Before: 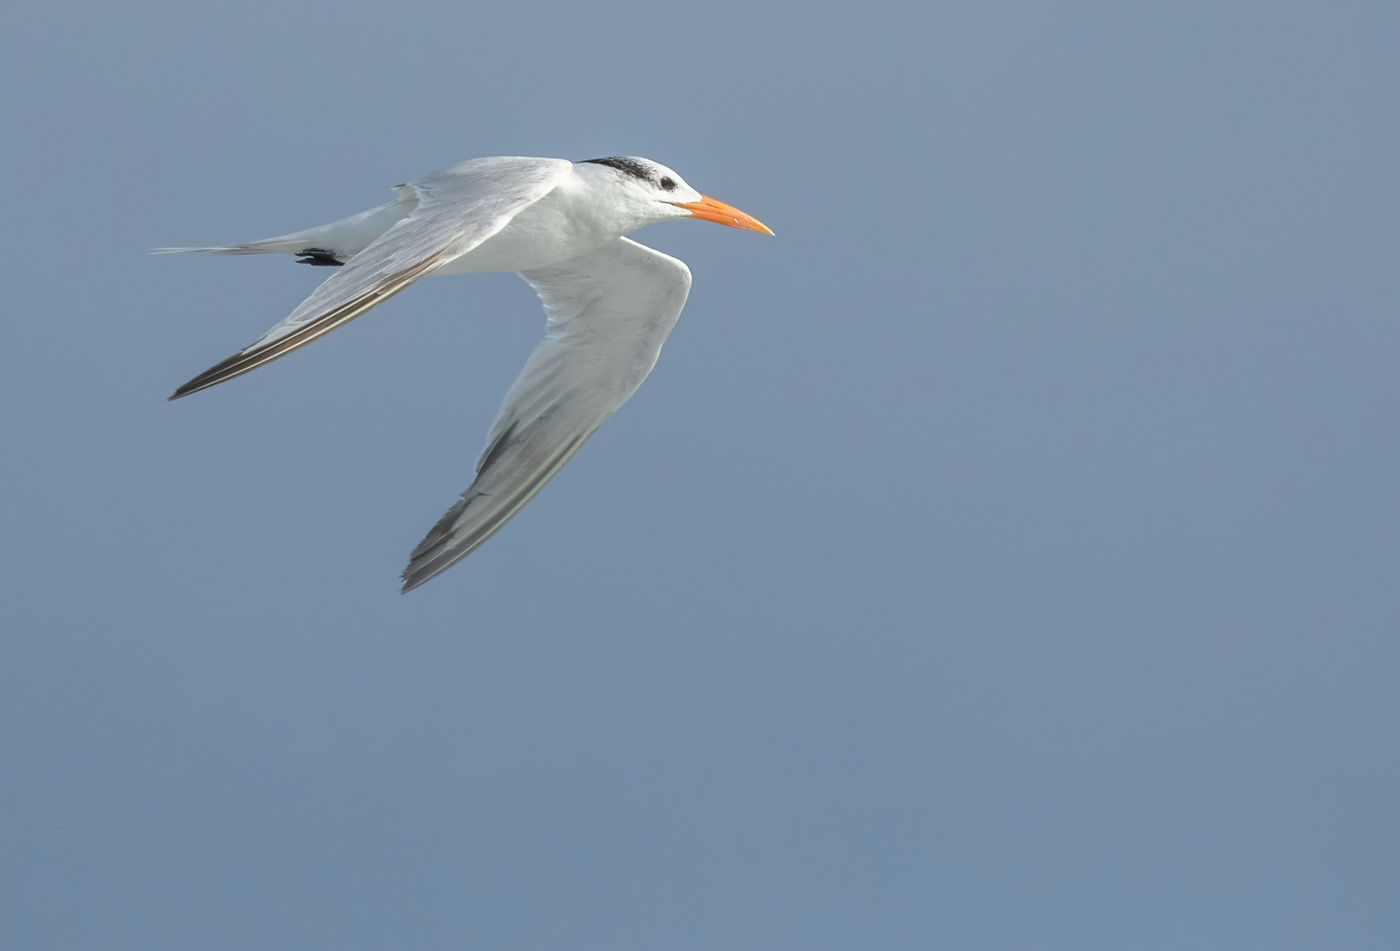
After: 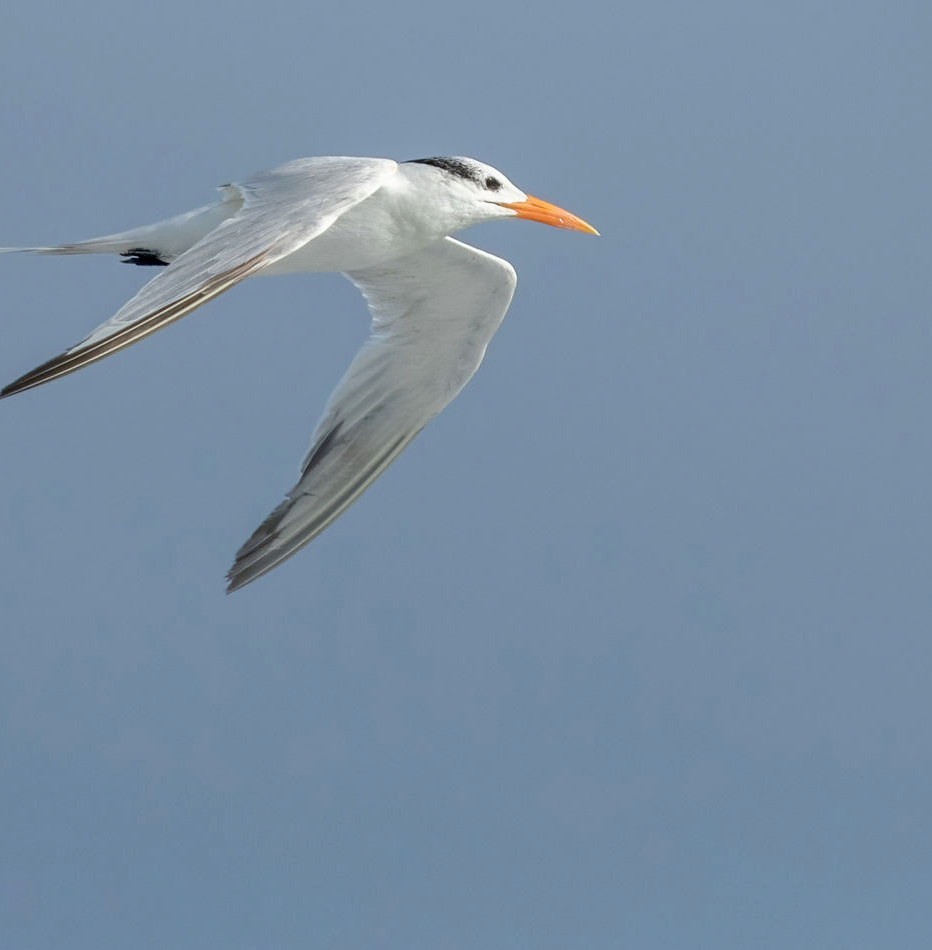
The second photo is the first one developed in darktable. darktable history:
exposure: black level correction 0.013, compensate highlight preservation false
crop and rotate: left 12.511%, right 20.873%
